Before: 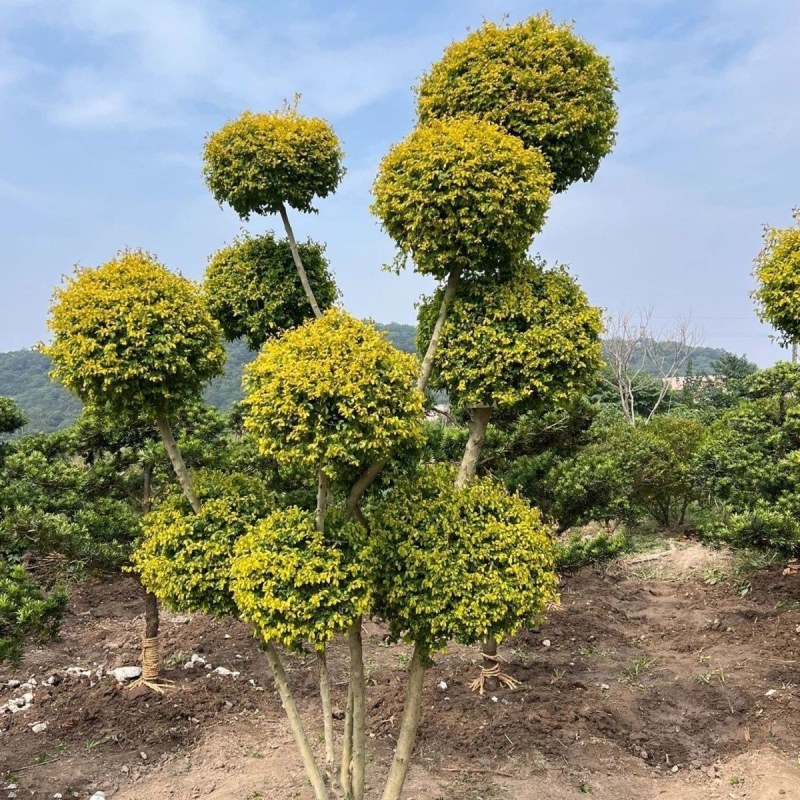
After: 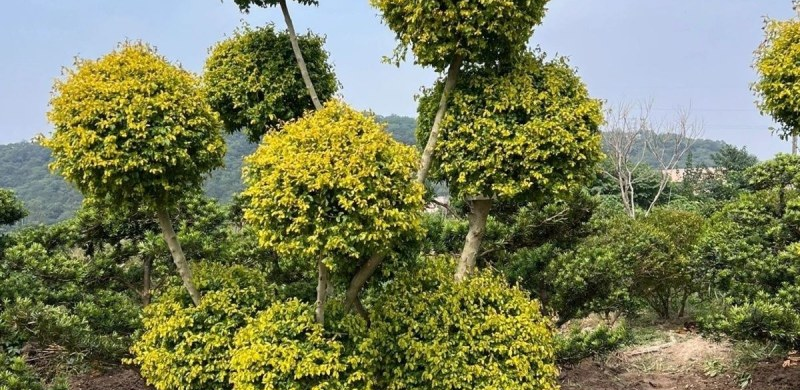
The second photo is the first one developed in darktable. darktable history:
crop and rotate: top 26.229%, bottom 24.98%
